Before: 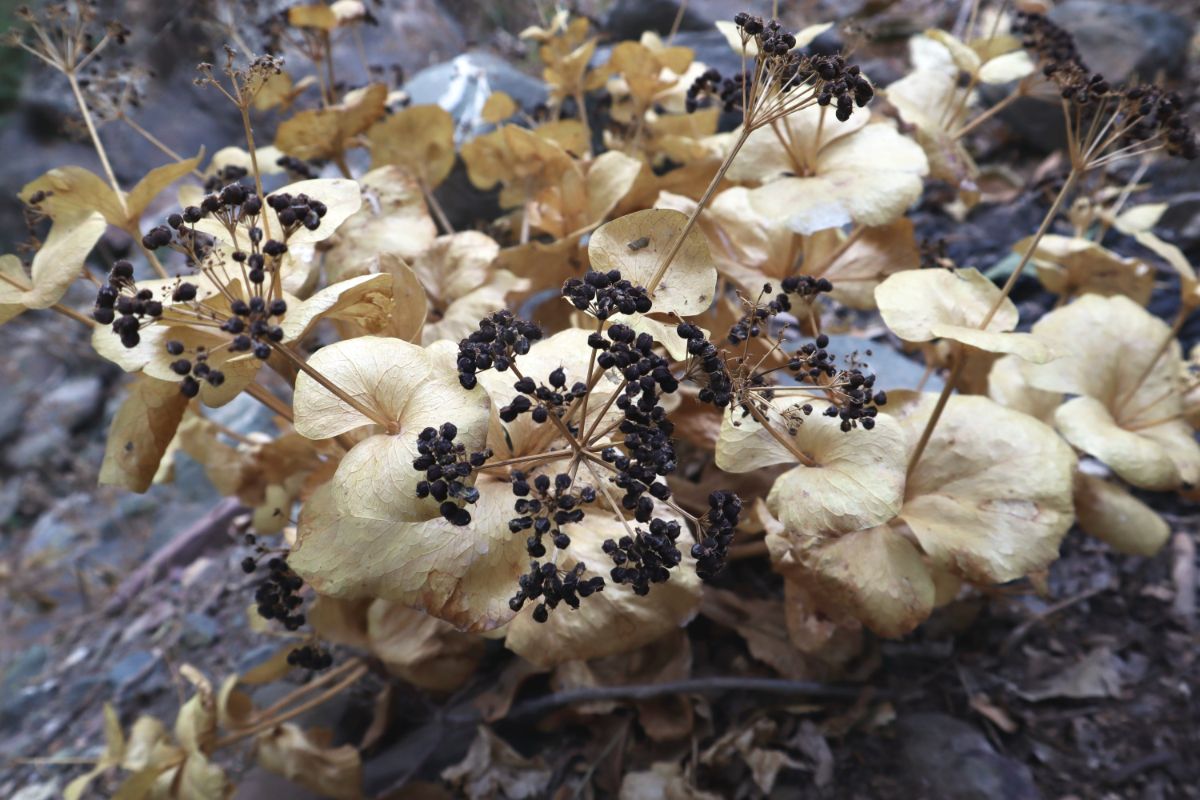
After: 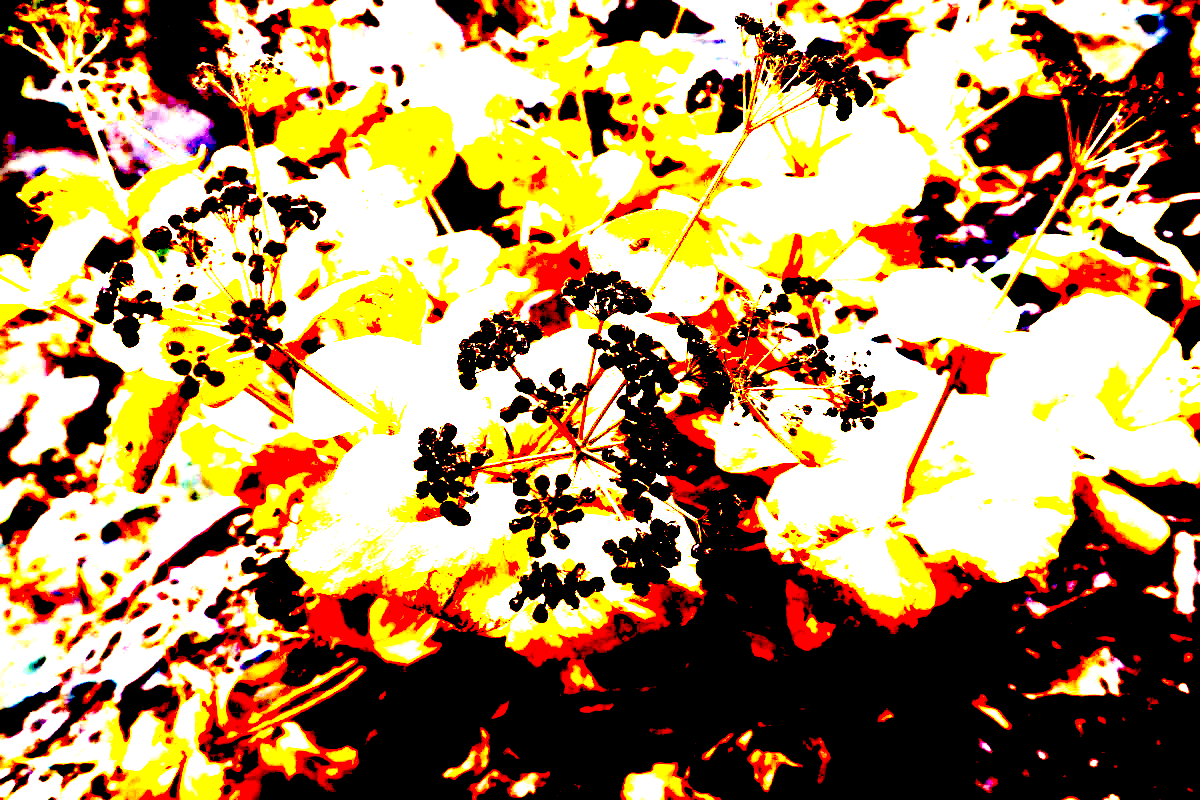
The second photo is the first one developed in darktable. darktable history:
exposure: black level correction 0.1, exposure 3 EV, compensate highlight preservation false
white balance: red 1.123, blue 0.83
